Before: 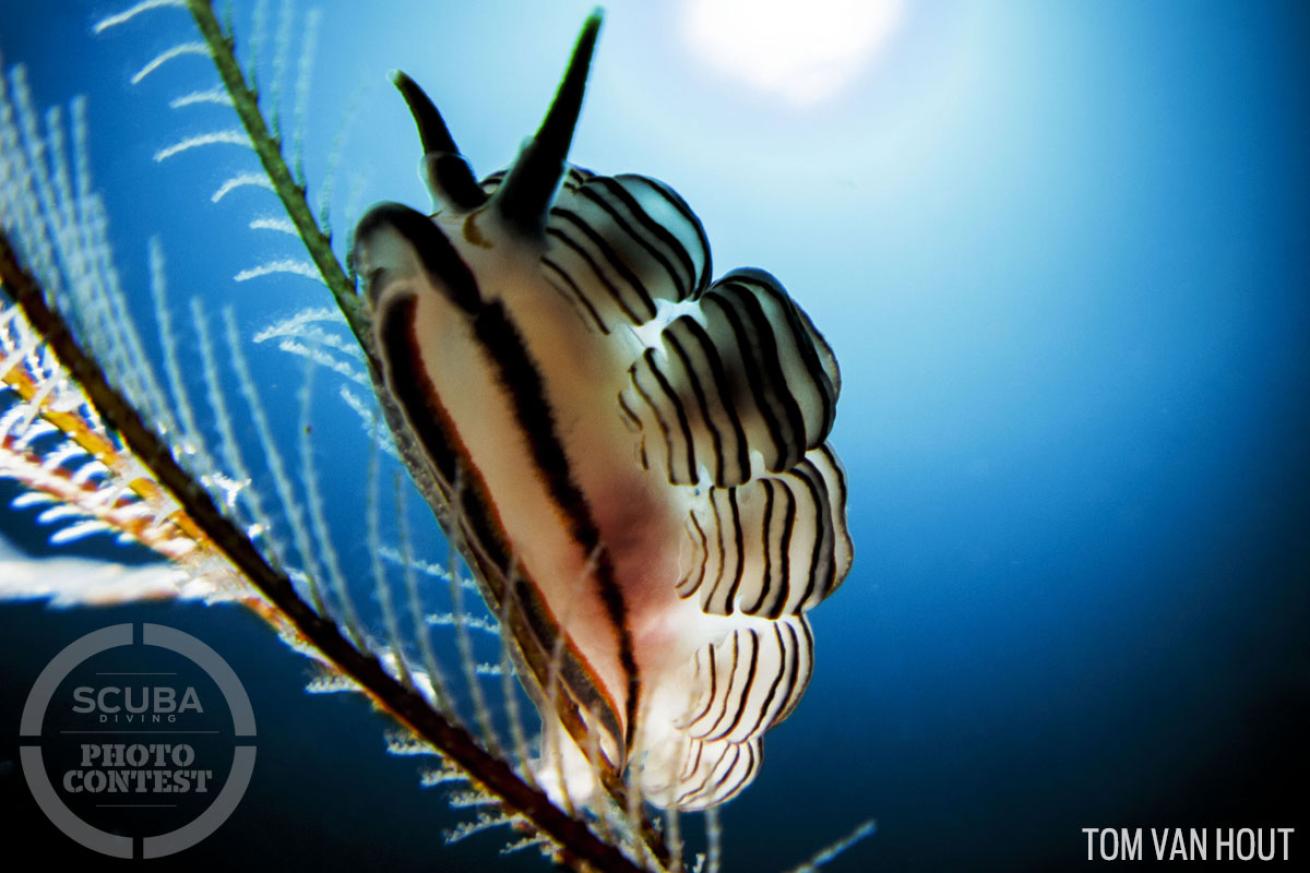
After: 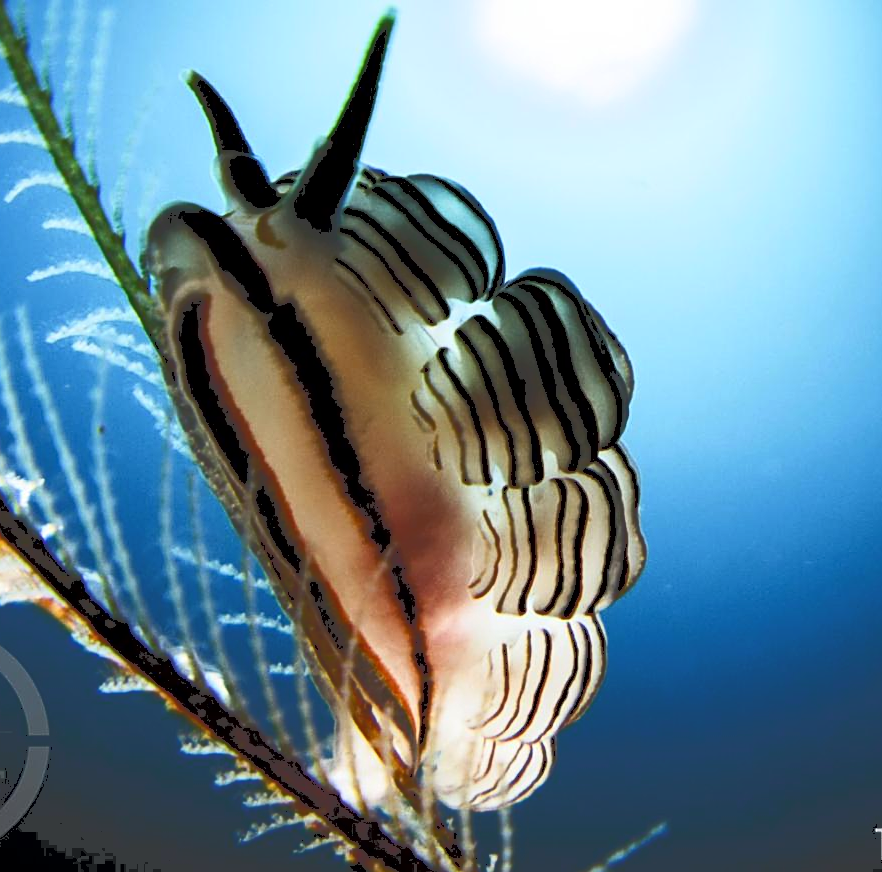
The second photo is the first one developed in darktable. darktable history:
crop and rotate: left 15.853%, right 16.746%
tone curve: curves: ch0 [(0, 0) (0.003, 0.24) (0.011, 0.24) (0.025, 0.24) (0.044, 0.244) (0.069, 0.244) (0.1, 0.252) (0.136, 0.264) (0.177, 0.274) (0.224, 0.284) (0.277, 0.313) (0.335, 0.361) (0.399, 0.415) (0.468, 0.498) (0.543, 0.595) (0.623, 0.695) (0.709, 0.793) (0.801, 0.883) (0.898, 0.942) (1, 1)], color space Lab, independent channels, preserve colors none
sharpen: on, module defaults
exposure: black level correction 0.001, compensate highlight preservation false
